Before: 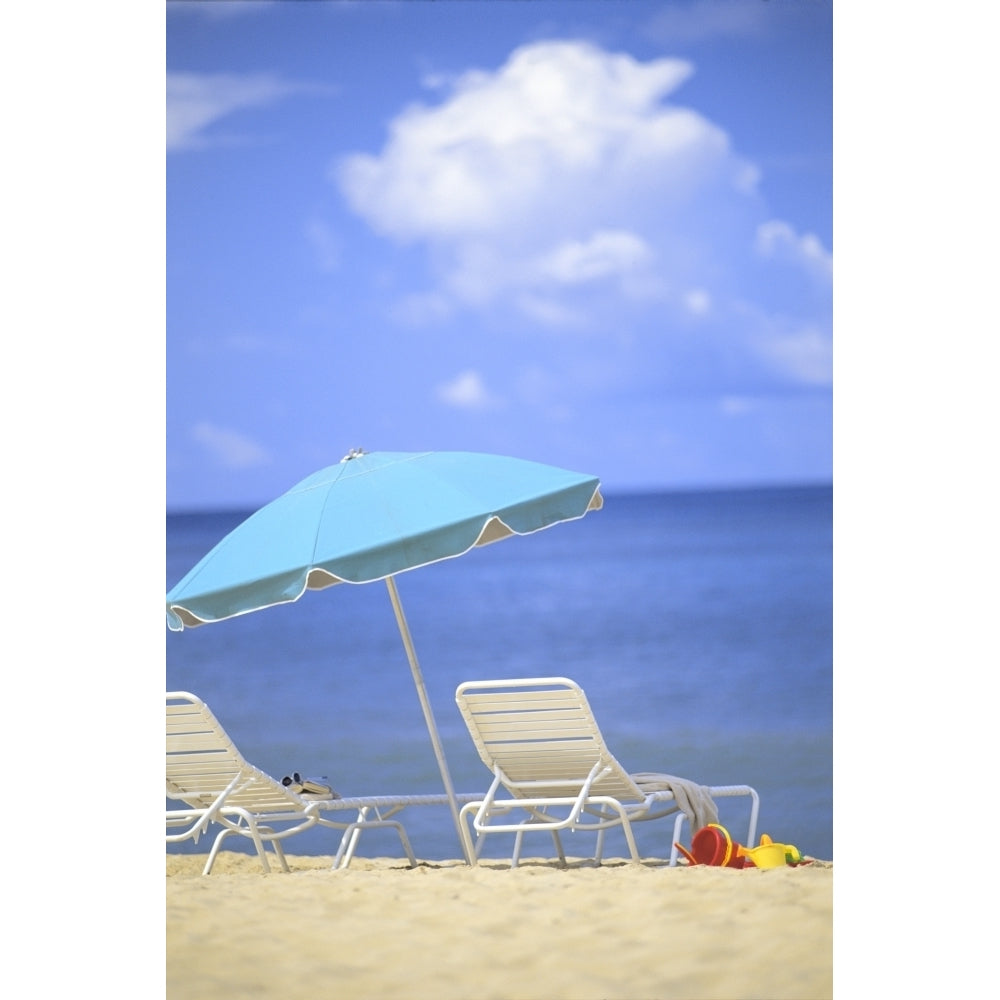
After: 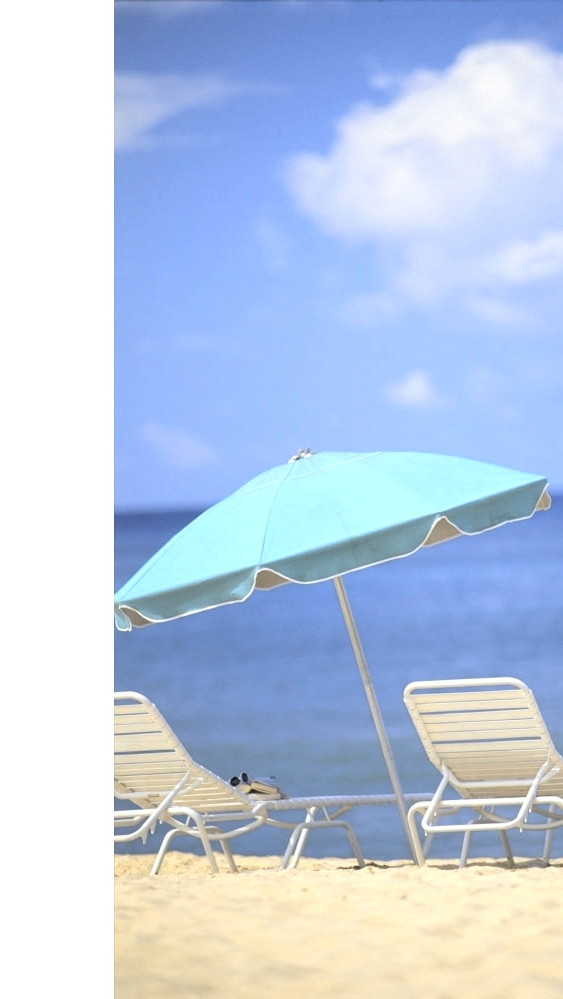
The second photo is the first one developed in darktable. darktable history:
color zones: curves: ch0 [(0.018, 0.548) (0.197, 0.654) (0.425, 0.447) (0.605, 0.658) (0.732, 0.579)]; ch1 [(0.105, 0.531) (0.224, 0.531) (0.386, 0.39) (0.618, 0.456) (0.732, 0.456) (0.956, 0.421)]; ch2 [(0.039, 0.583) (0.215, 0.465) (0.399, 0.544) (0.465, 0.548) (0.614, 0.447) (0.724, 0.43) (0.882, 0.623) (0.956, 0.632)]
crop: left 5.258%, right 38.397%
